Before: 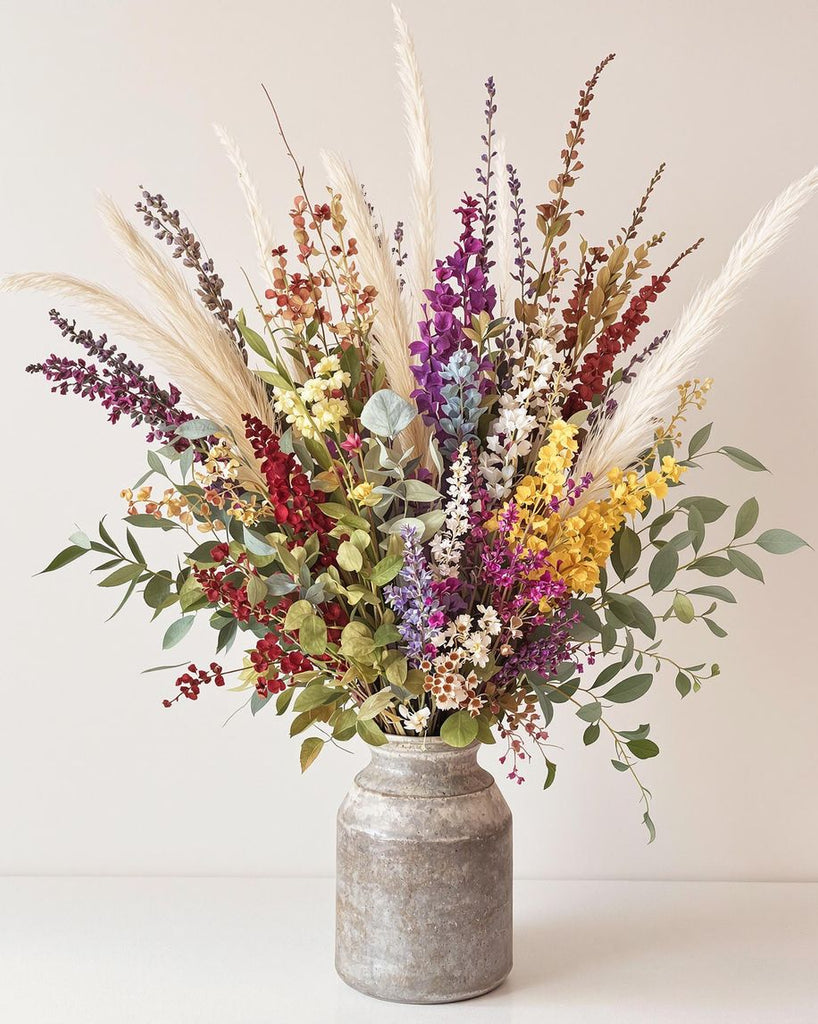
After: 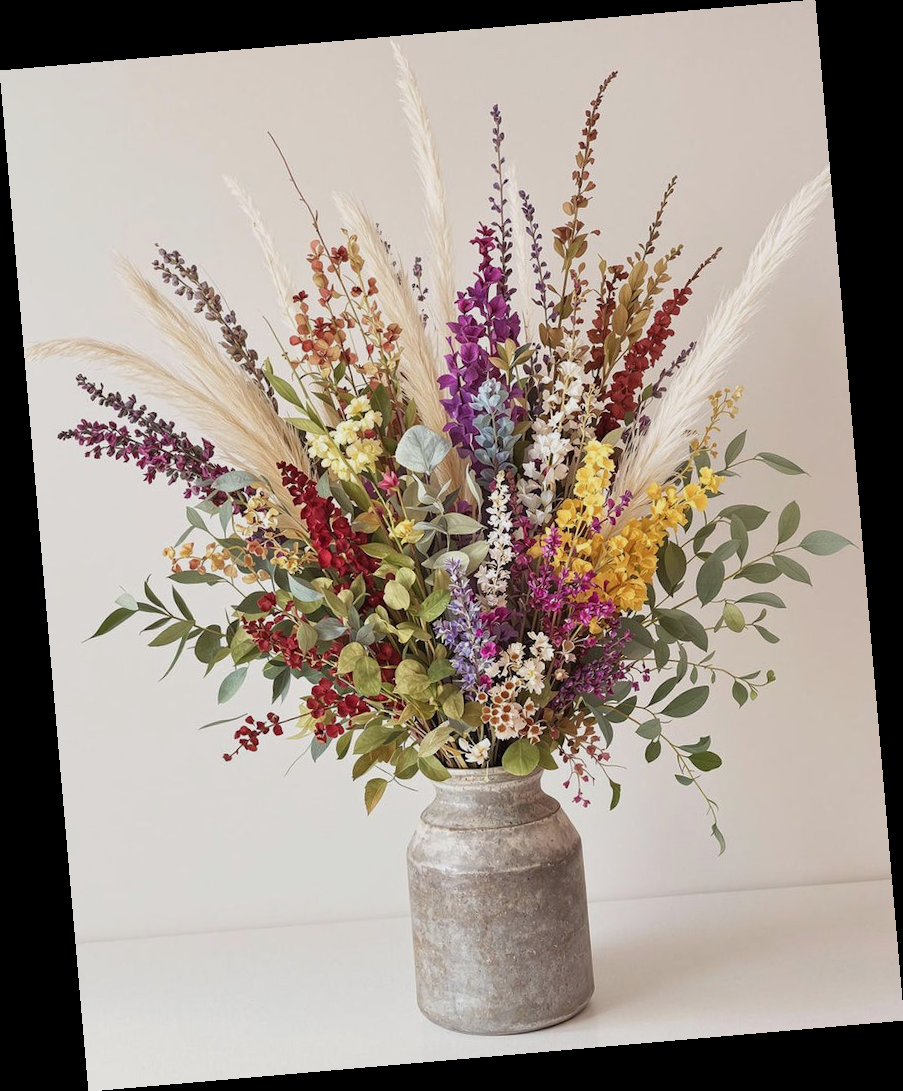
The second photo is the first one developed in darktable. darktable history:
rotate and perspective: rotation -4.98°, automatic cropping off
exposure: exposure -0.242 EV, compensate highlight preservation false
